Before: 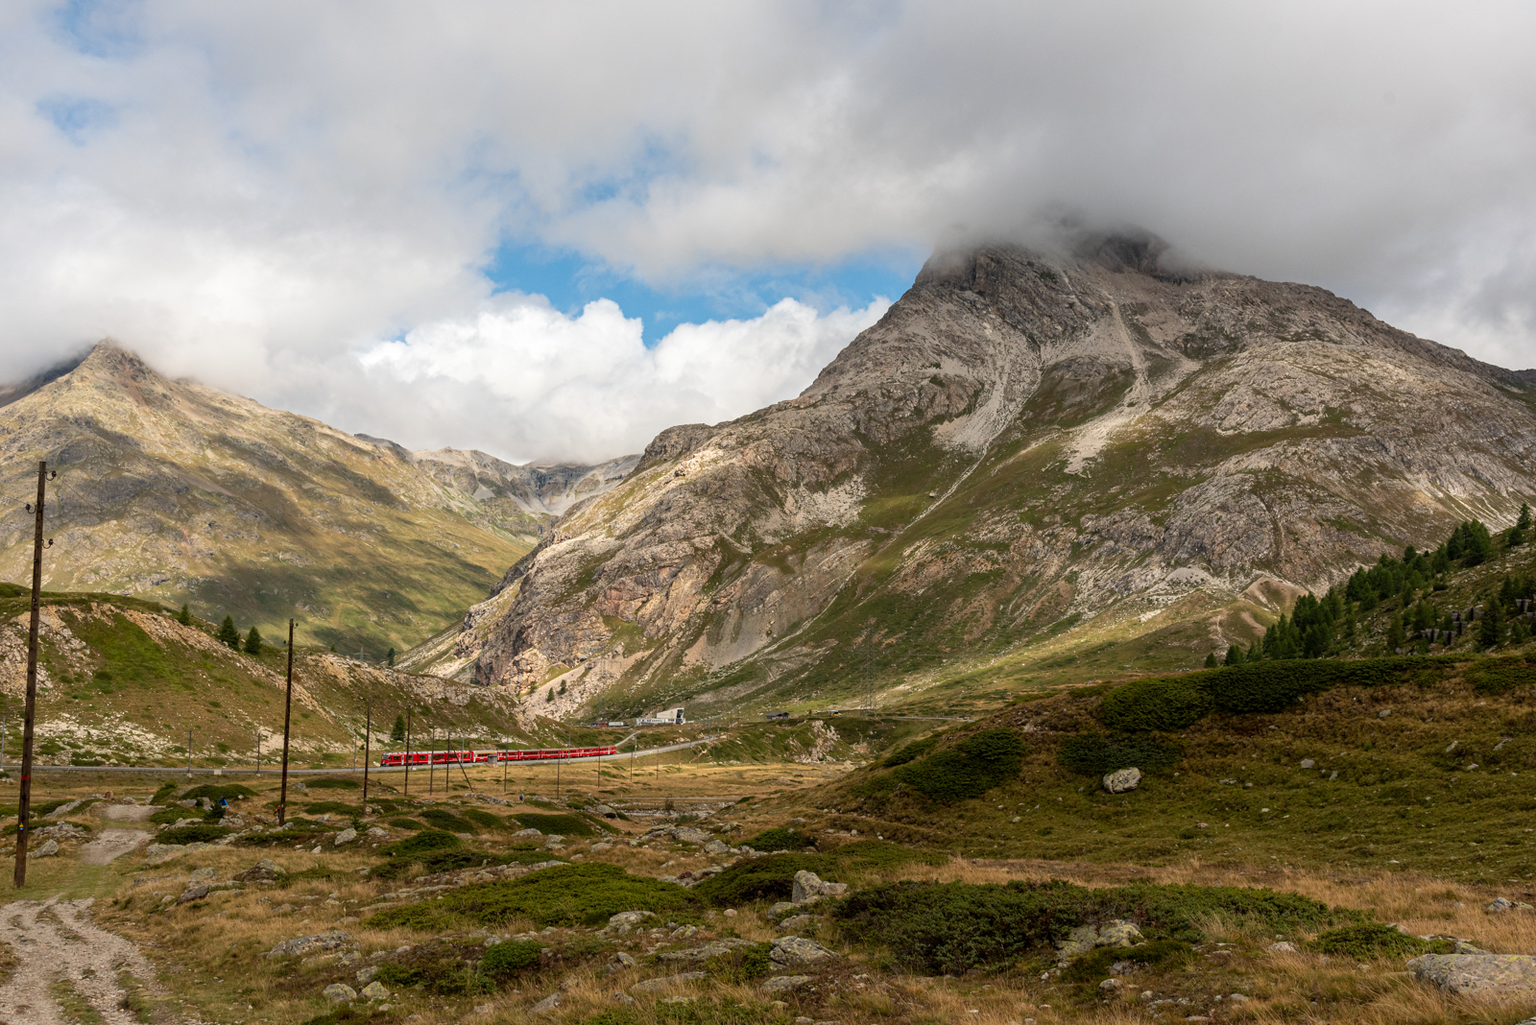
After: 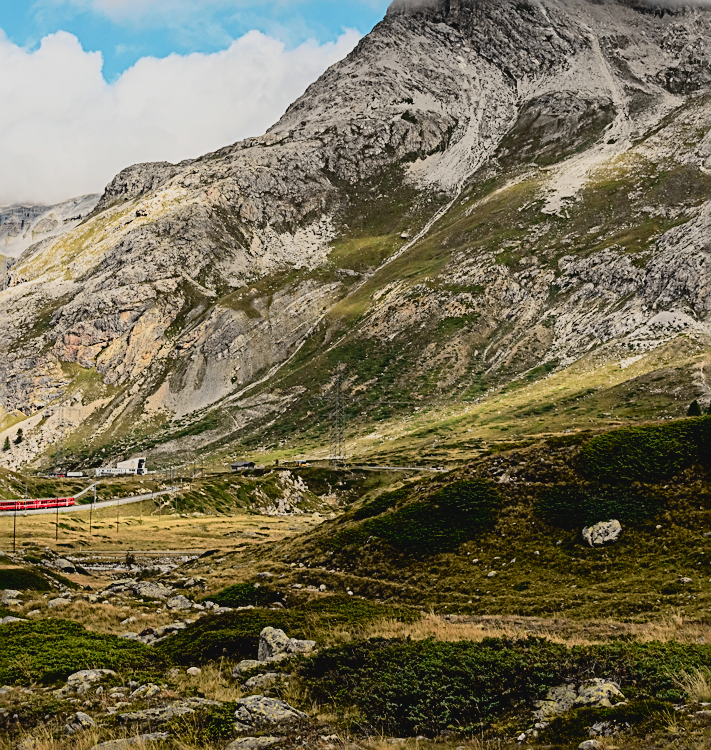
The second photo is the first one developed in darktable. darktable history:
sharpen: radius 2.651, amount 0.663
crop: left 35.492%, top 26.248%, right 20.018%, bottom 3.437%
filmic rgb: black relative exposure -7.12 EV, white relative exposure 5.34 EV, hardness 3.03, color science v6 (2022), iterations of high-quality reconstruction 0
tone curve: curves: ch0 [(0, 0.037) (0.045, 0.055) (0.155, 0.138) (0.29, 0.325) (0.428, 0.513) (0.604, 0.71) (0.824, 0.882) (1, 0.965)]; ch1 [(0, 0) (0.339, 0.334) (0.445, 0.419) (0.476, 0.454) (0.498, 0.498) (0.53, 0.515) (0.557, 0.556) (0.609, 0.649) (0.716, 0.746) (1, 1)]; ch2 [(0, 0) (0.327, 0.318) (0.417, 0.426) (0.46, 0.453) (0.502, 0.5) (0.526, 0.52) (0.554, 0.541) (0.626, 0.65) (0.749, 0.746) (1, 1)], color space Lab, independent channels, preserve colors none
